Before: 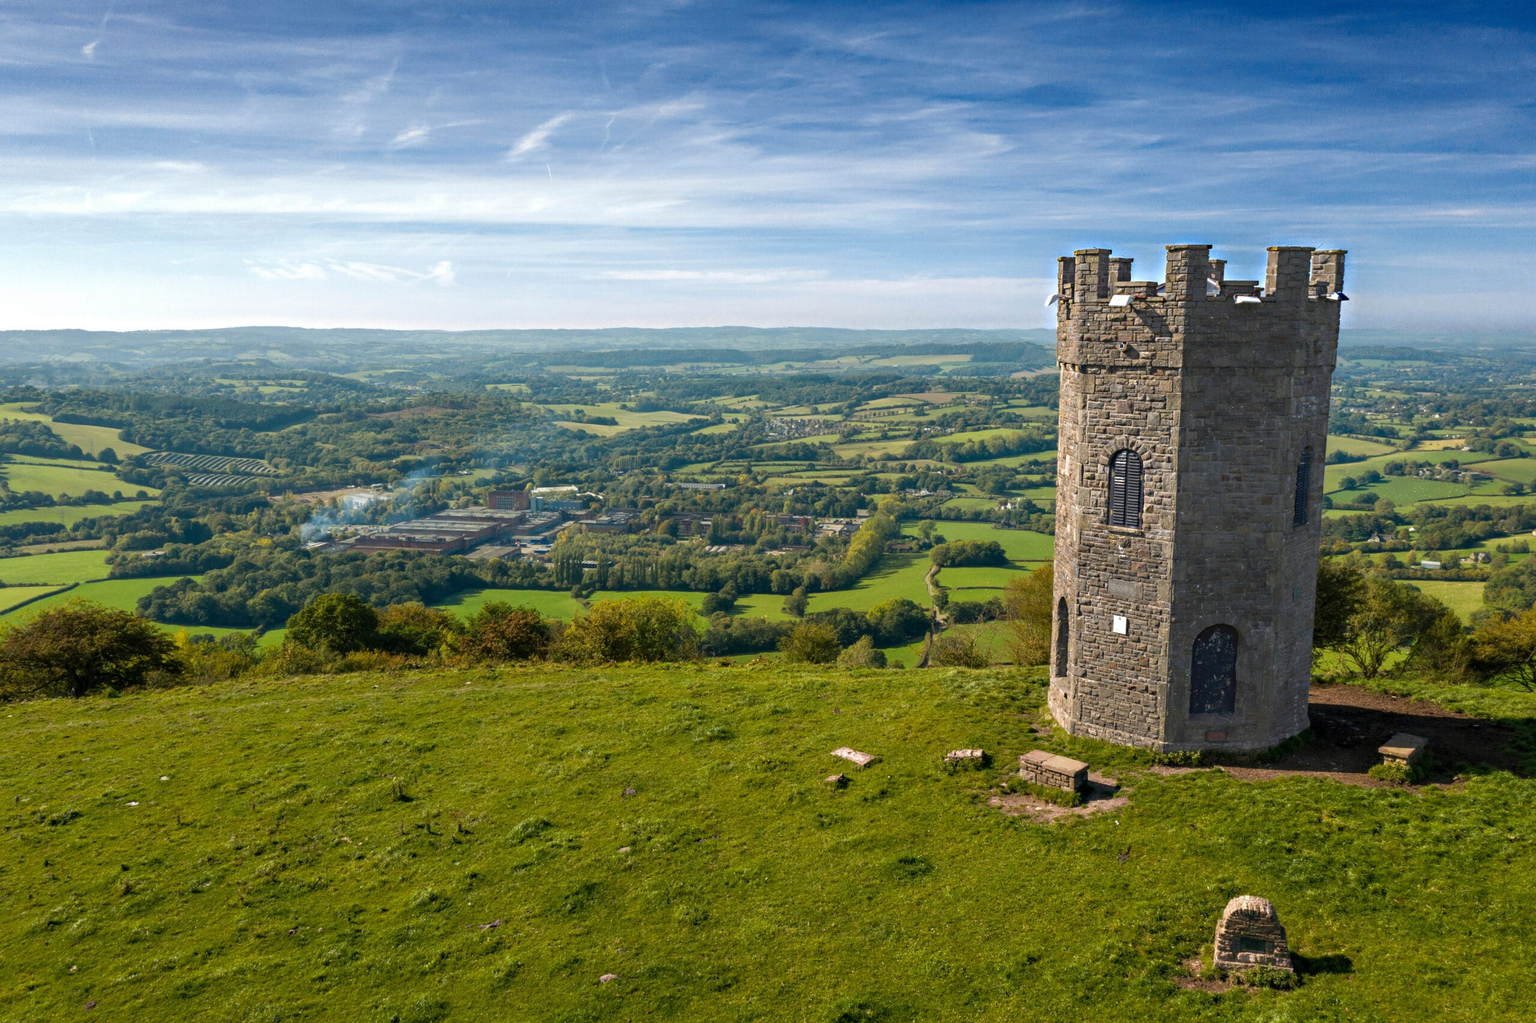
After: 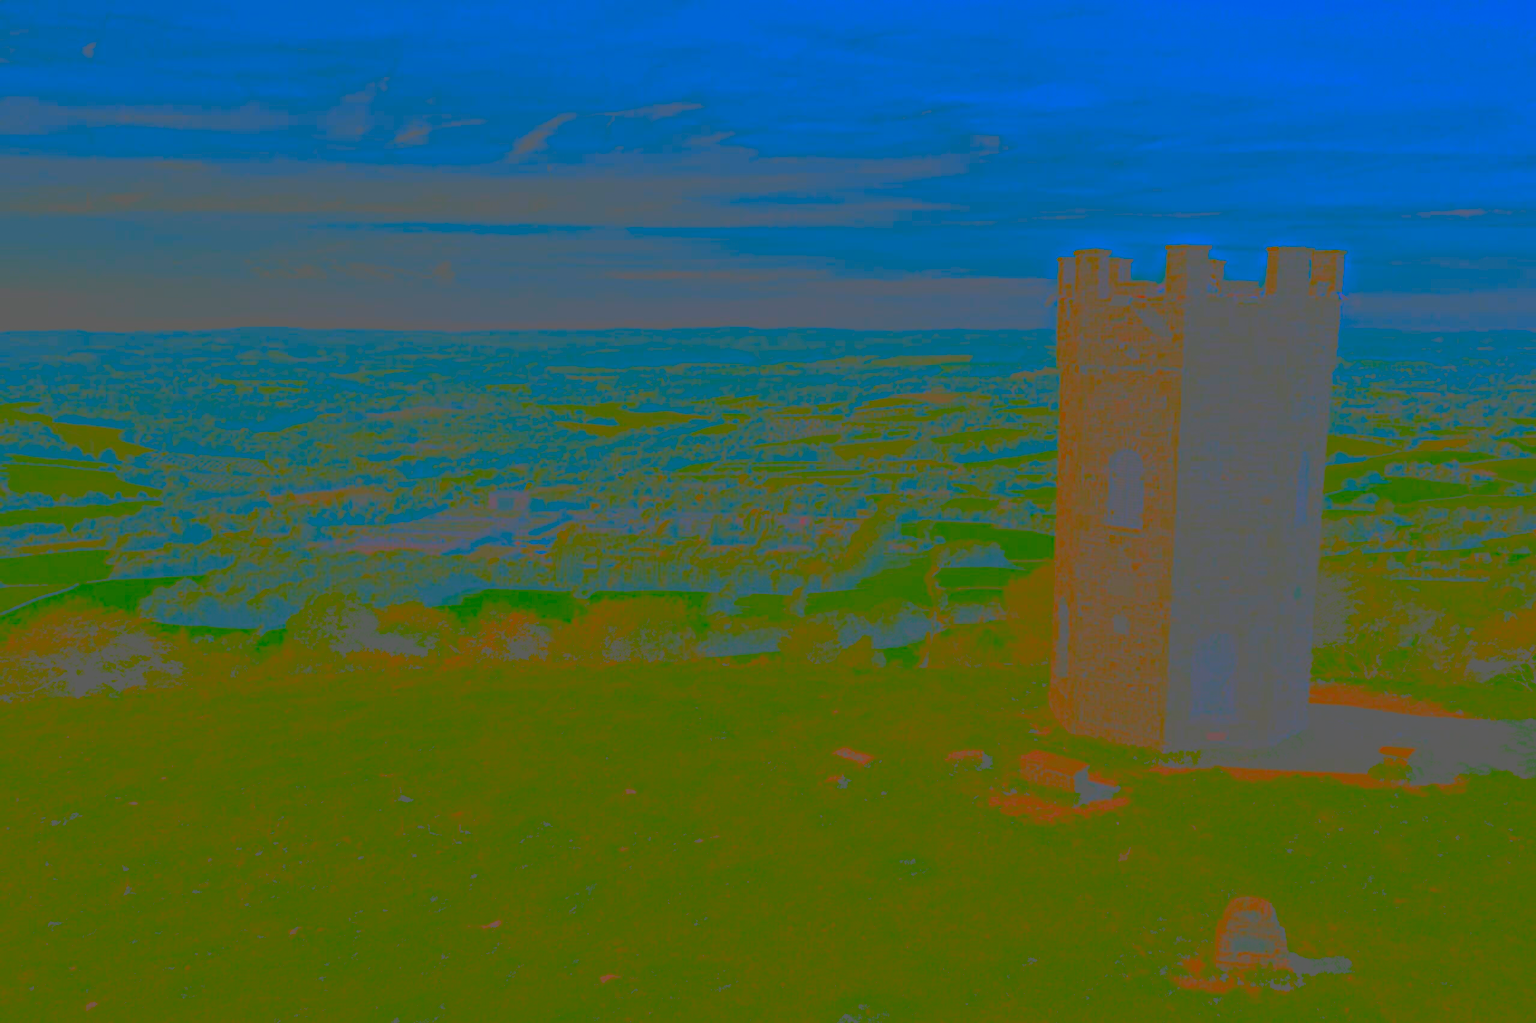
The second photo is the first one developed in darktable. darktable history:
base curve: curves: ch0 [(0, 0) (0.005, 0.002) (0.193, 0.295) (0.399, 0.664) (0.75, 0.928) (1, 1)]
contrast brightness saturation: contrast -0.99, brightness -0.17, saturation 0.75
